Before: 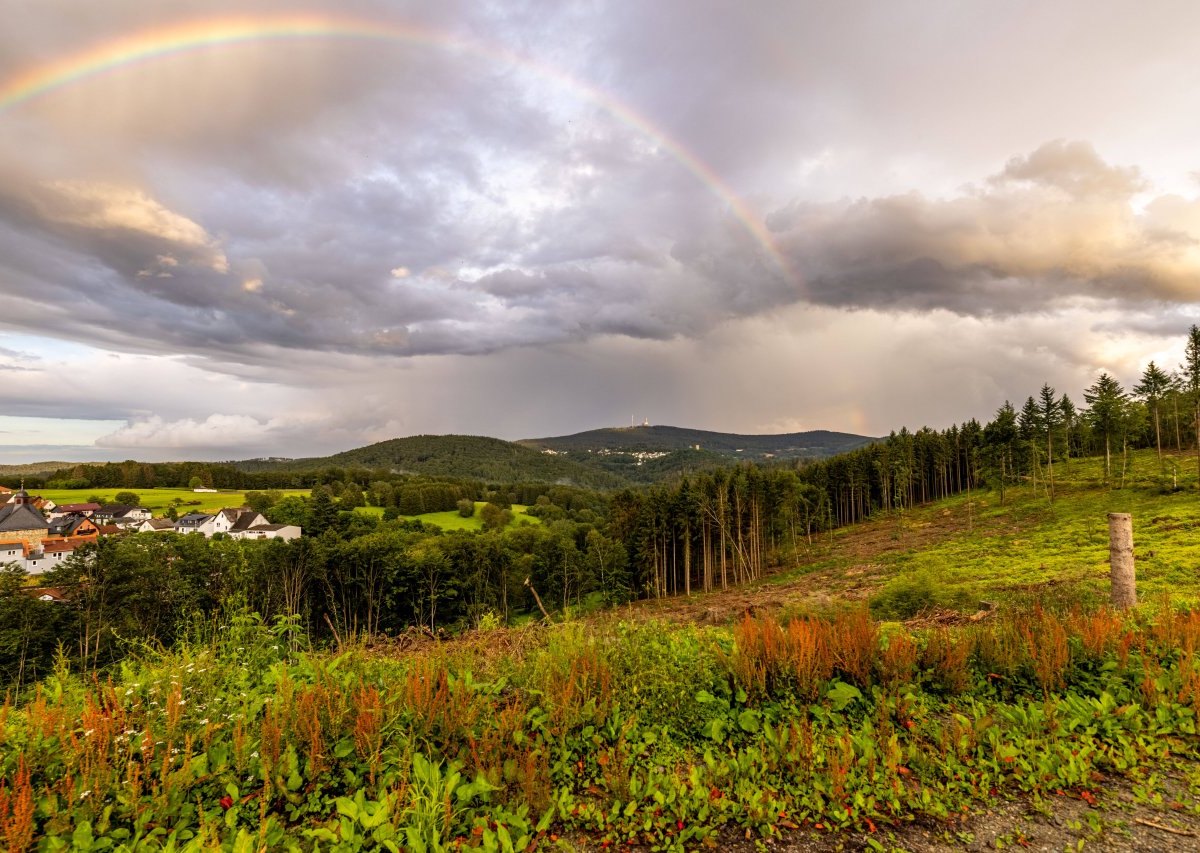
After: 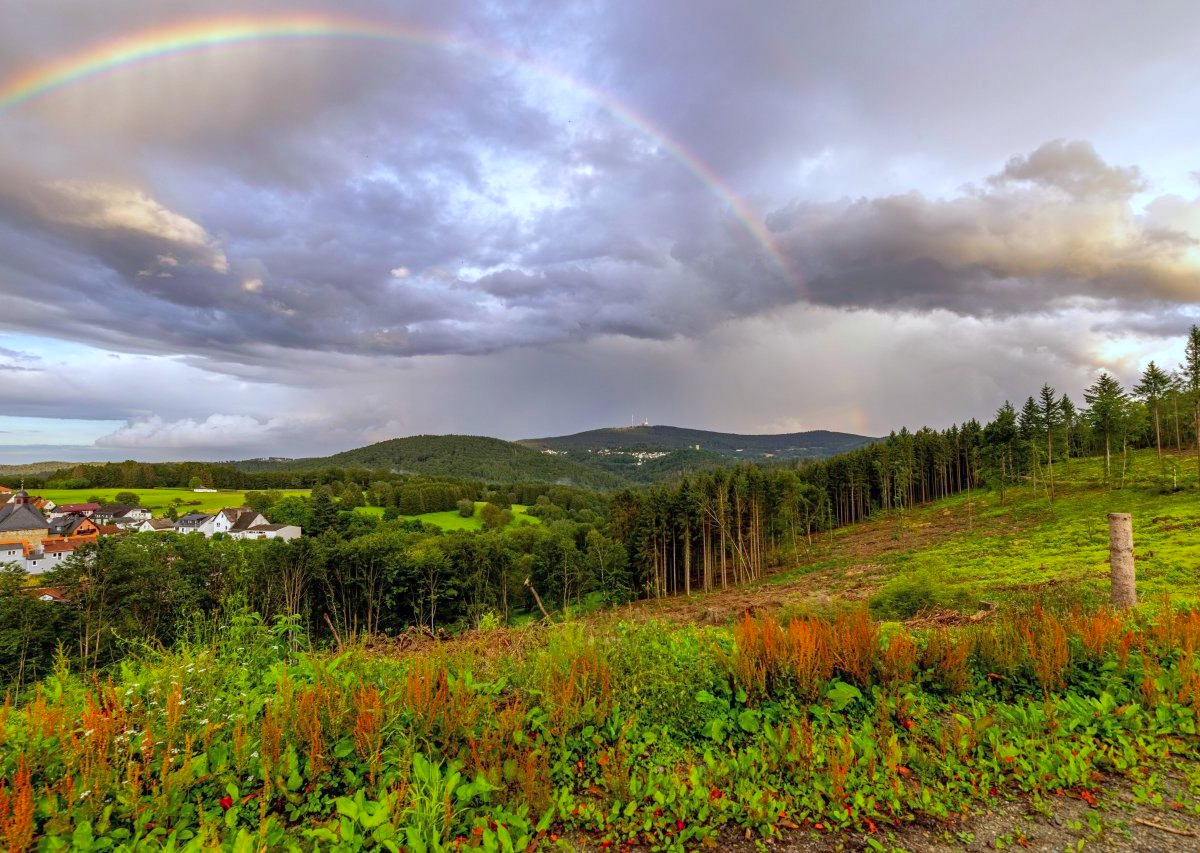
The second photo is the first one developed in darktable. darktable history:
shadows and highlights: on, module defaults
color calibration: output R [0.948, 0.091, -0.04, 0], output G [-0.3, 1.384, -0.085, 0], output B [-0.108, 0.061, 1.08, 0], illuminant as shot in camera, x 0.369, y 0.376, temperature 4323.05 K
